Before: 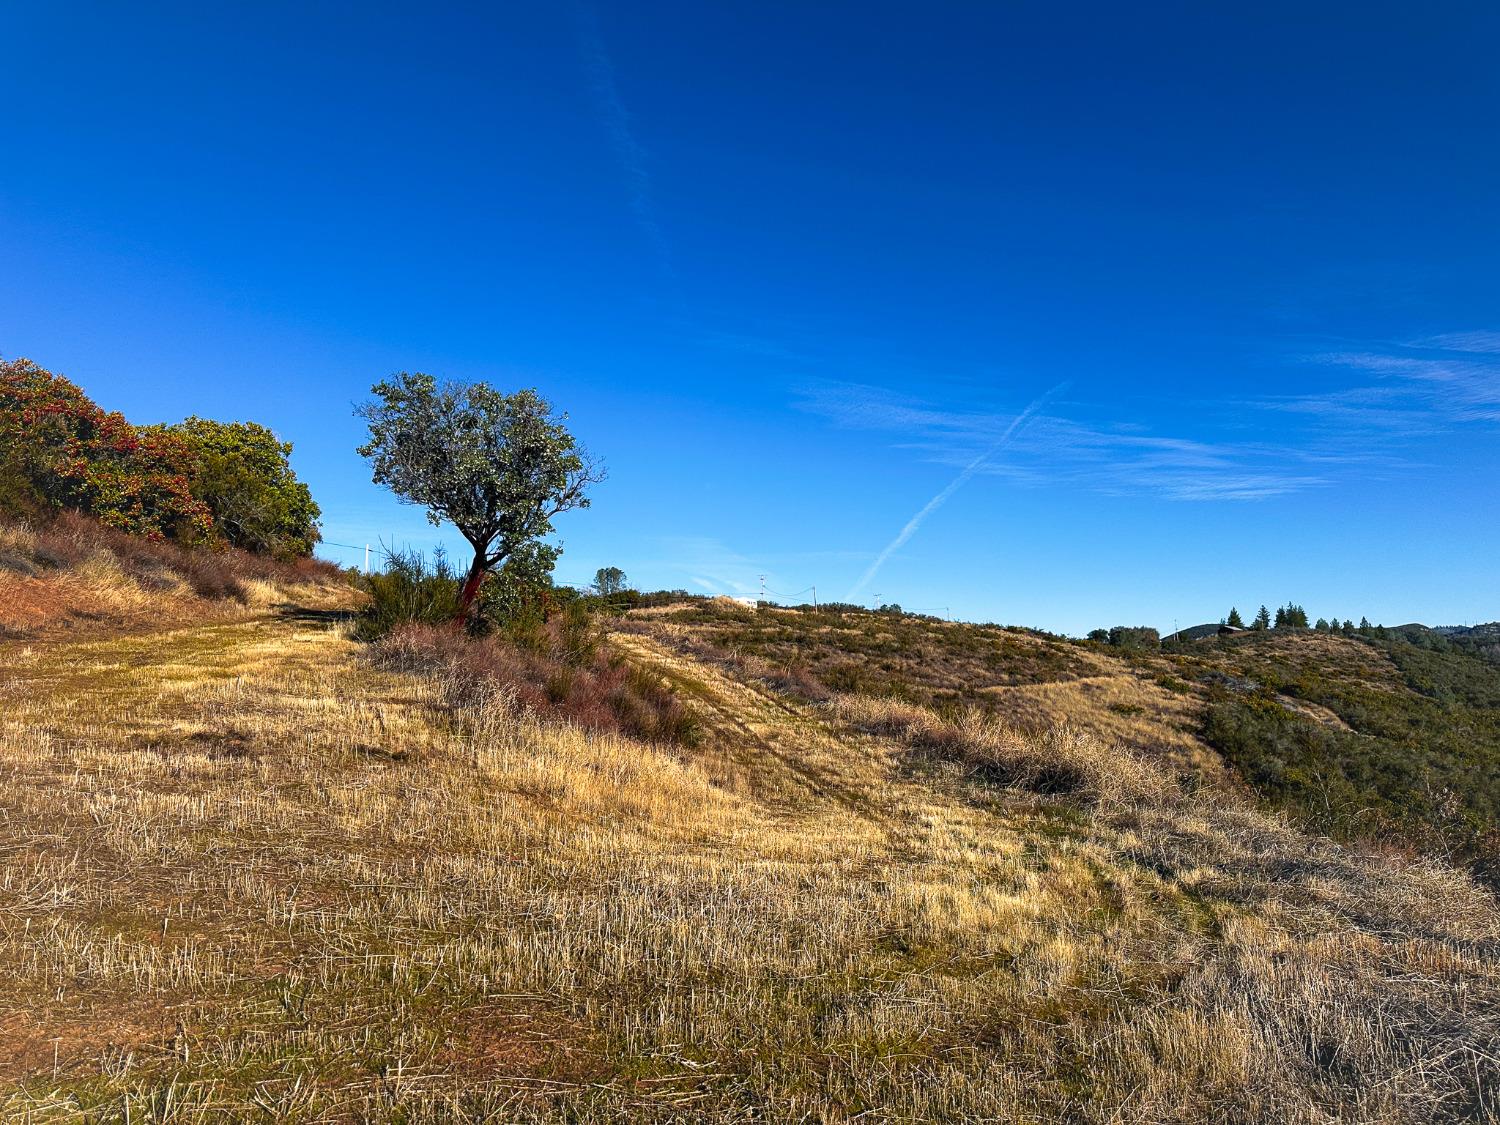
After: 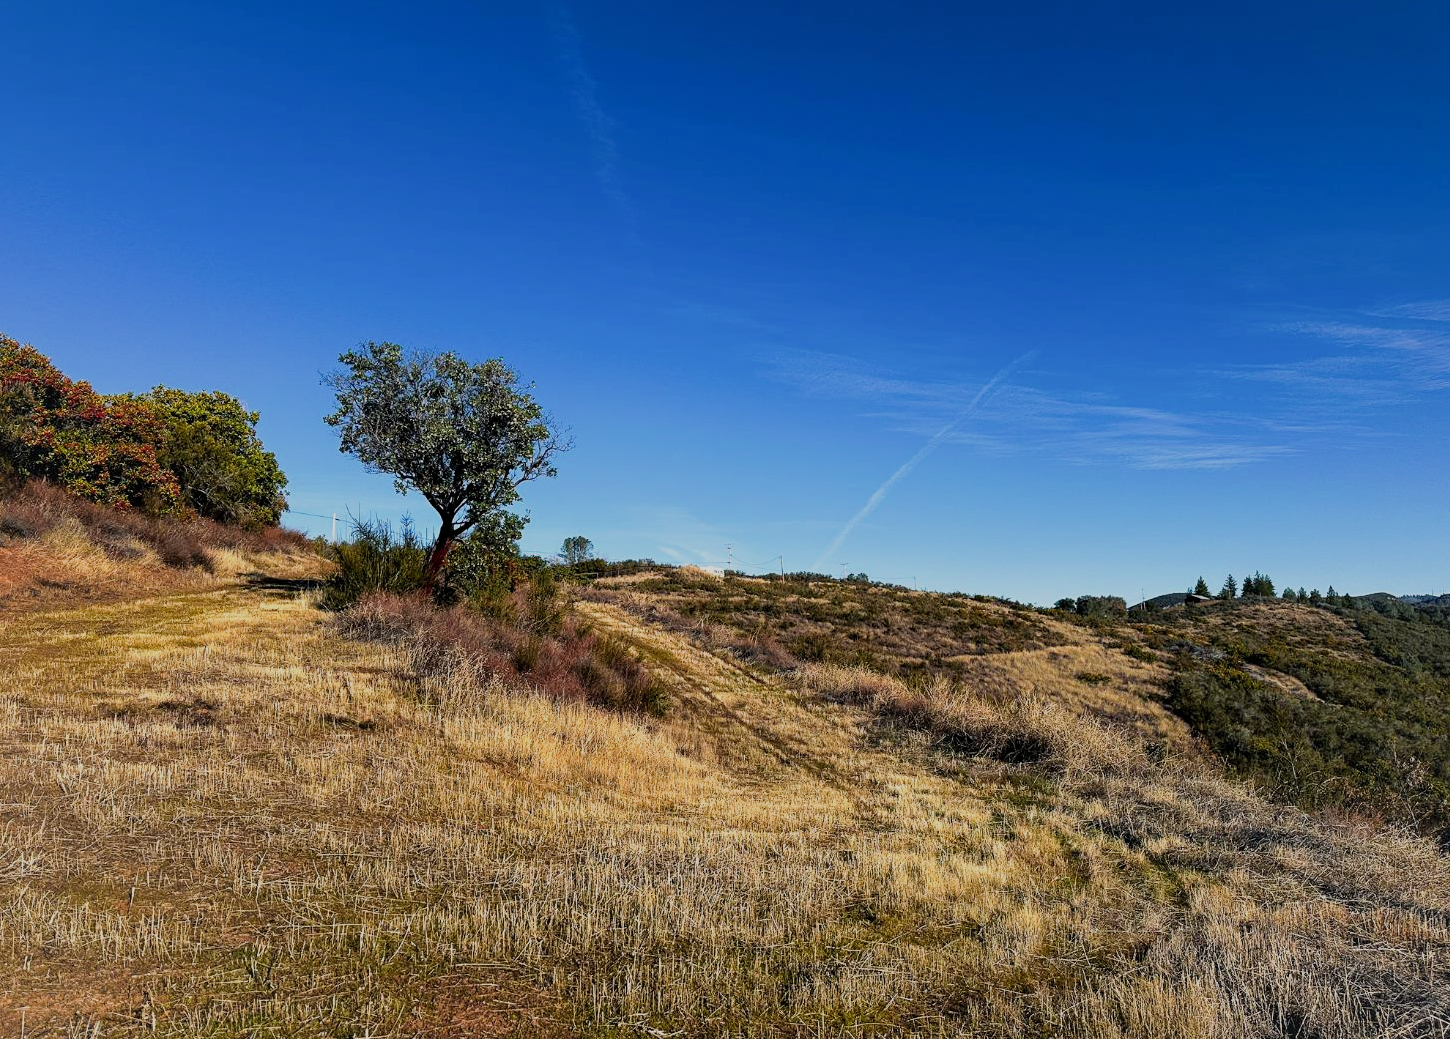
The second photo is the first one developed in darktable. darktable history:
crop: left 2.206%, top 2.76%, right 1.11%, bottom 4.881%
filmic rgb: black relative exposure -7.65 EV, white relative exposure 4.56 EV, hardness 3.61
